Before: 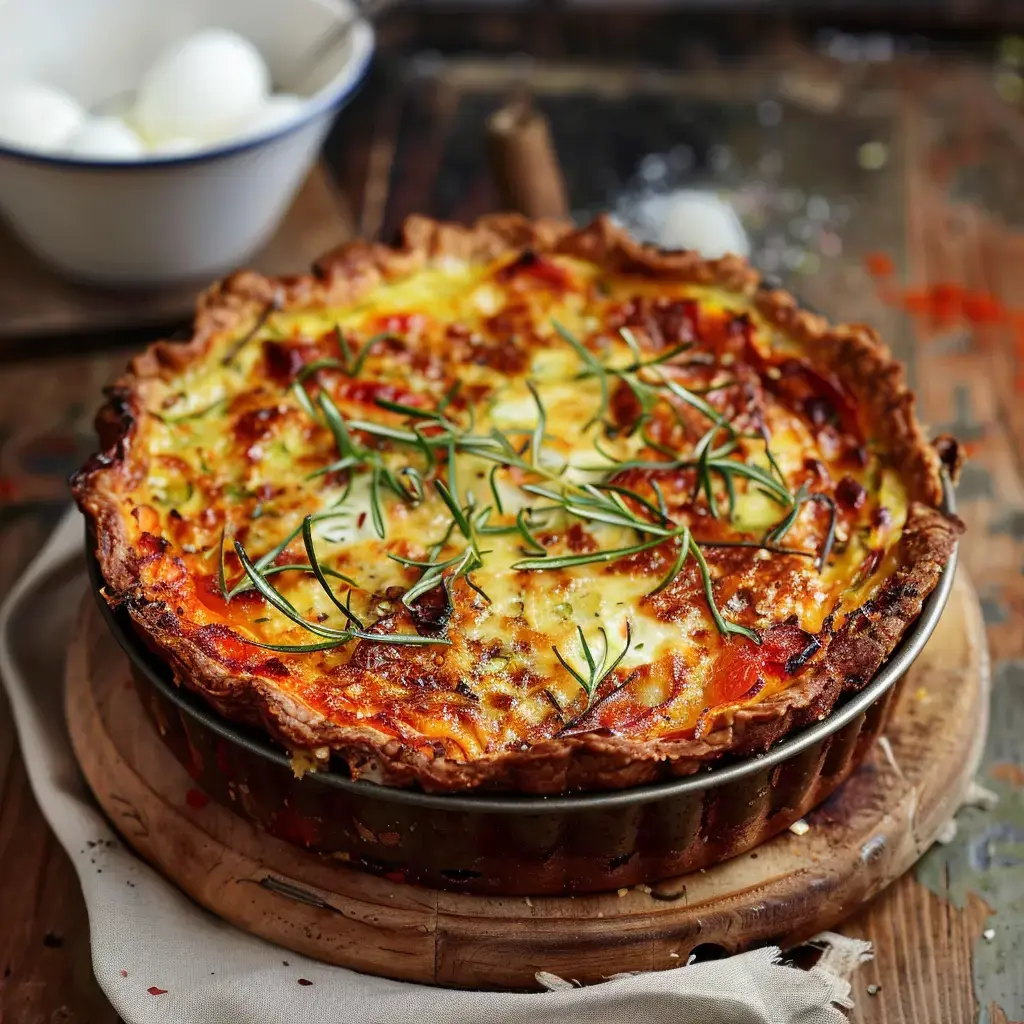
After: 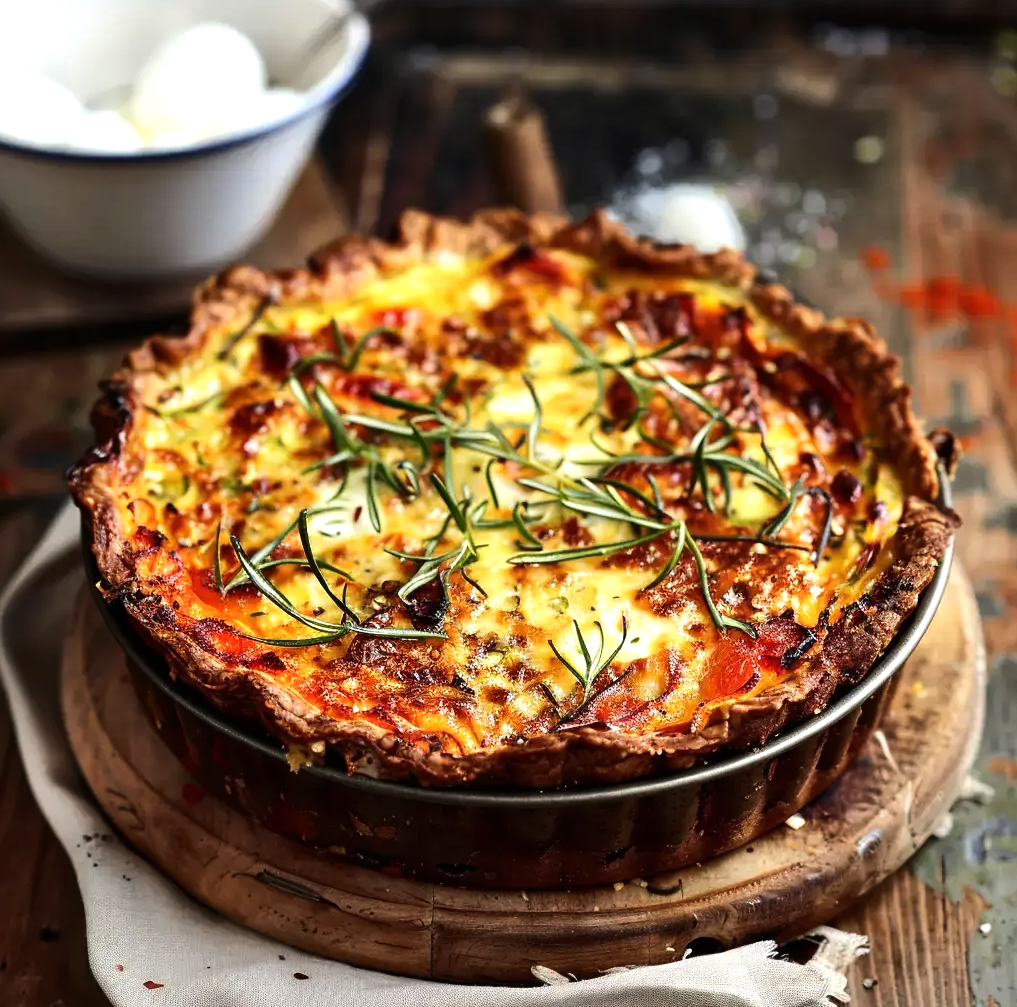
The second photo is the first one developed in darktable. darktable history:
color zones: curves: ch2 [(0, 0.5) (0.143, 0.5) (0.286, 0.489) (0.415, 0.421) (0.571, 0.5) (0.714, 0.5) (0.857, 0.5) (1, 0.5)]
crop: left 0.464%, top 0.664%, right 0.211%, bottom 0.936%
tone equalizer: -8 EV -0.742 EV, -7 EV -0.703 EV, -6 EV -0.587 EV, -5 EV -0.424 EV, -3 EV 0.4 EV, -2 EV 0.6 EV, -1 EV 0.691 EV, +0 EV 0.762 EV, edges refinement/feathering 500, mask exposure compensation -1.57 EV, preserve details no
